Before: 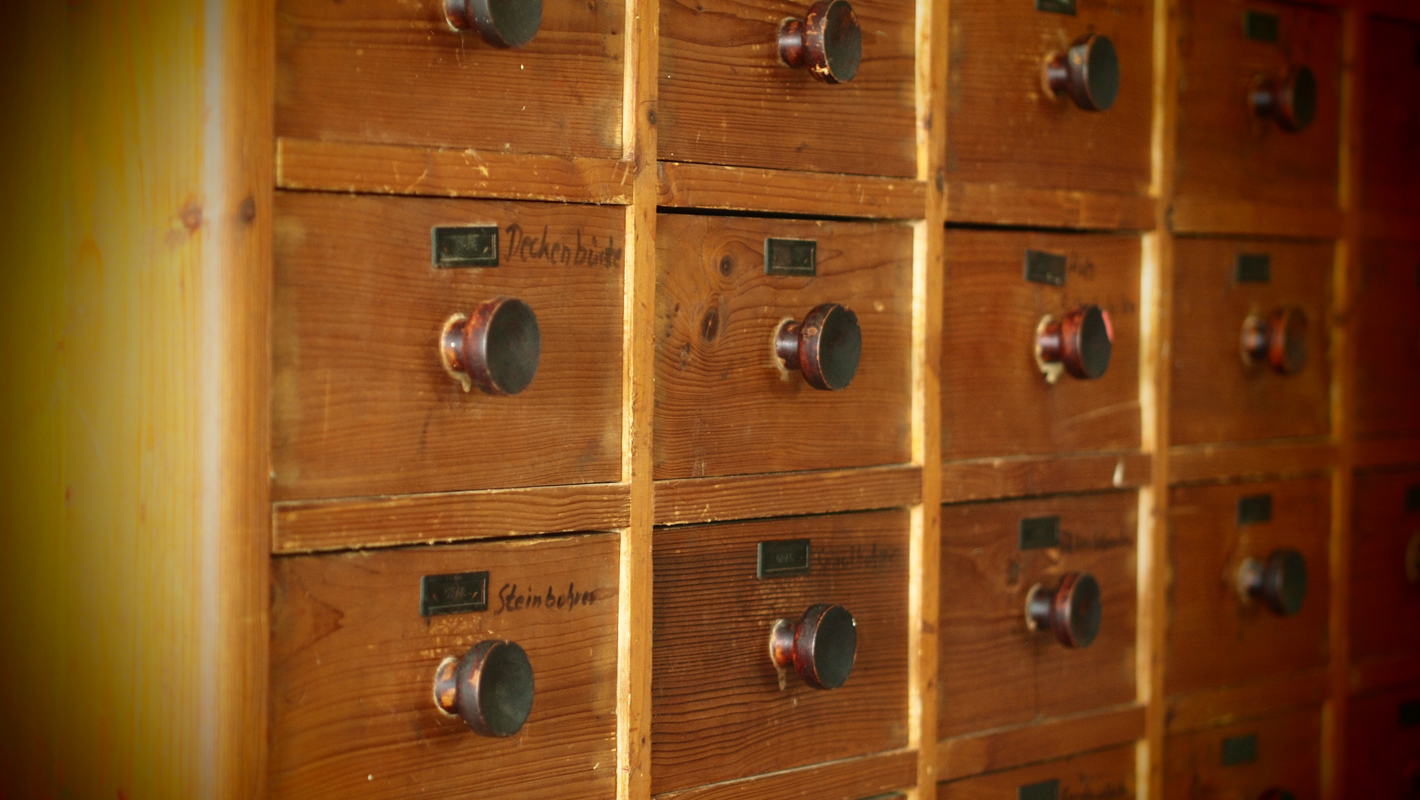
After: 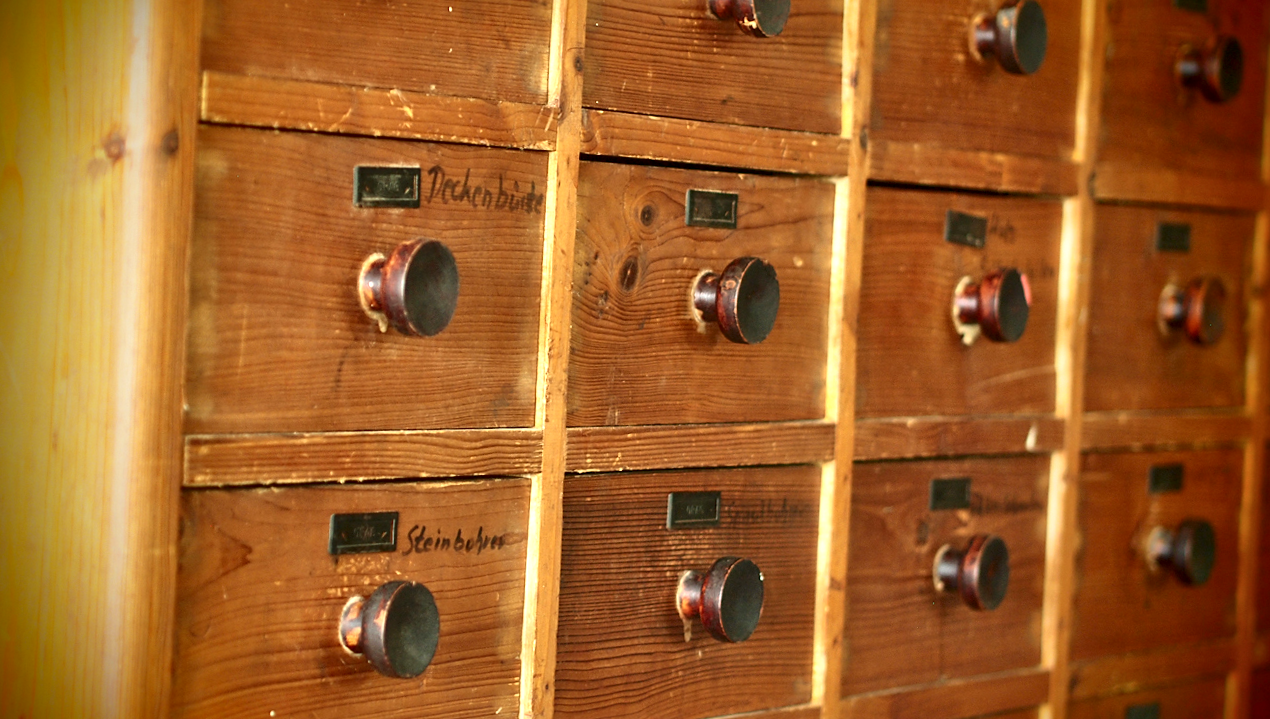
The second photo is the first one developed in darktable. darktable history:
tone equalizer: -8 EV 1.02 EV, -7 EV 1 EV, -6 EV 0.999 EV, -5 EV 1.02 EV, -4 EV 1.02 EV, -3 EV 0.738 EV, -2 EV 0.486 EV, -1 EV 0.275 EV
crop and rotate: angle -2.11°, left 3.12%, top 3.658%, right 1.643%, bottom 0.571%
sharpen: radius 1.595, amount 0.371, threshold 1.151
local contrast: mode bilateral grid, contrast 25, coarseness 60, detail 151%, midtone range 0.2
